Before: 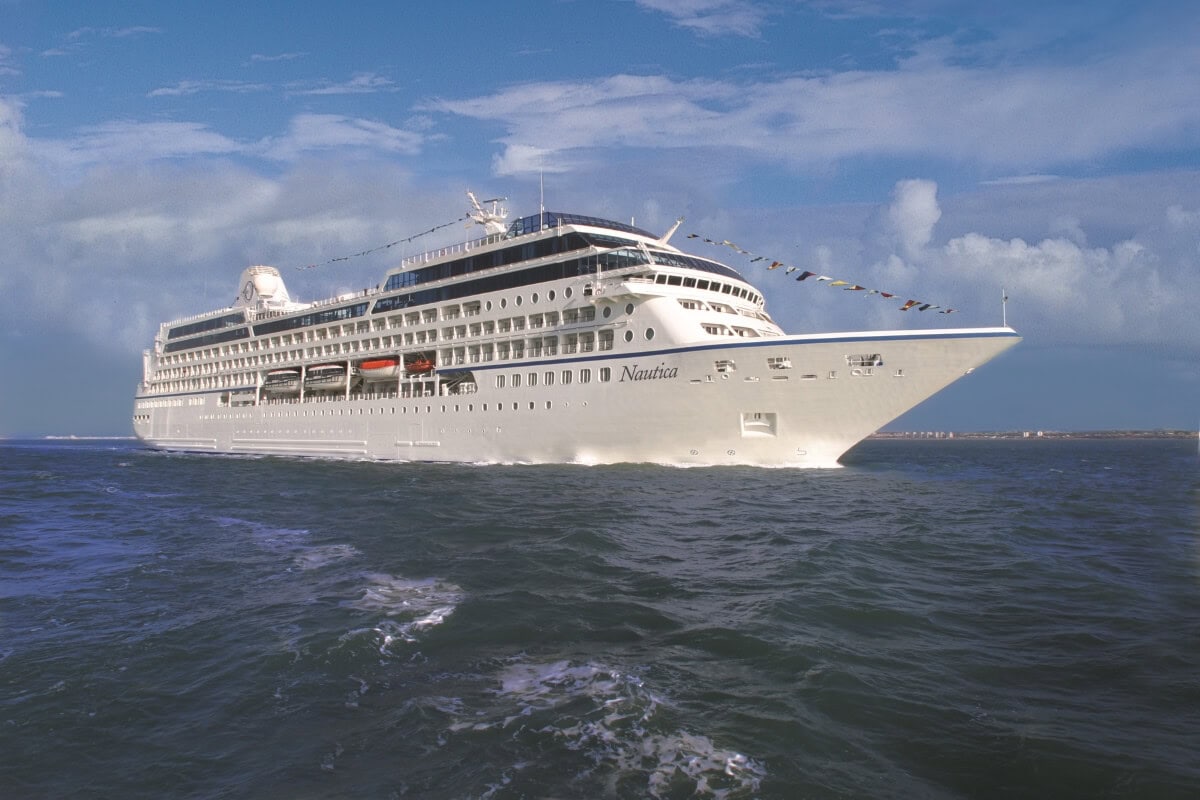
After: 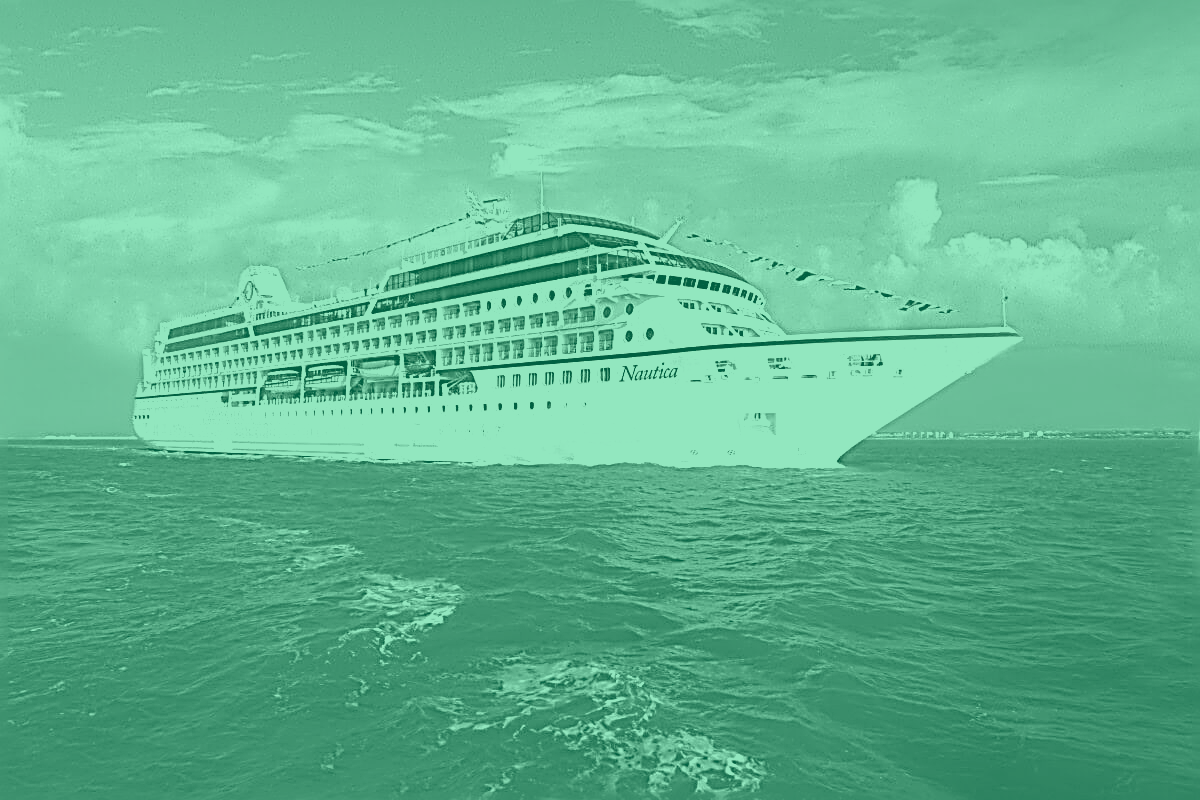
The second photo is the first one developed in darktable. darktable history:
sharpen: radius 3.158, amount 1.731
exposure: black level correction -0.005, exposure 0.622 EV, compensate highlight preservation false
colorize: hue 147.6°, saturation 65%, lightness 21.64%
velvia: on, module defaults
levels: levels [0, 0.43, 0.859]
